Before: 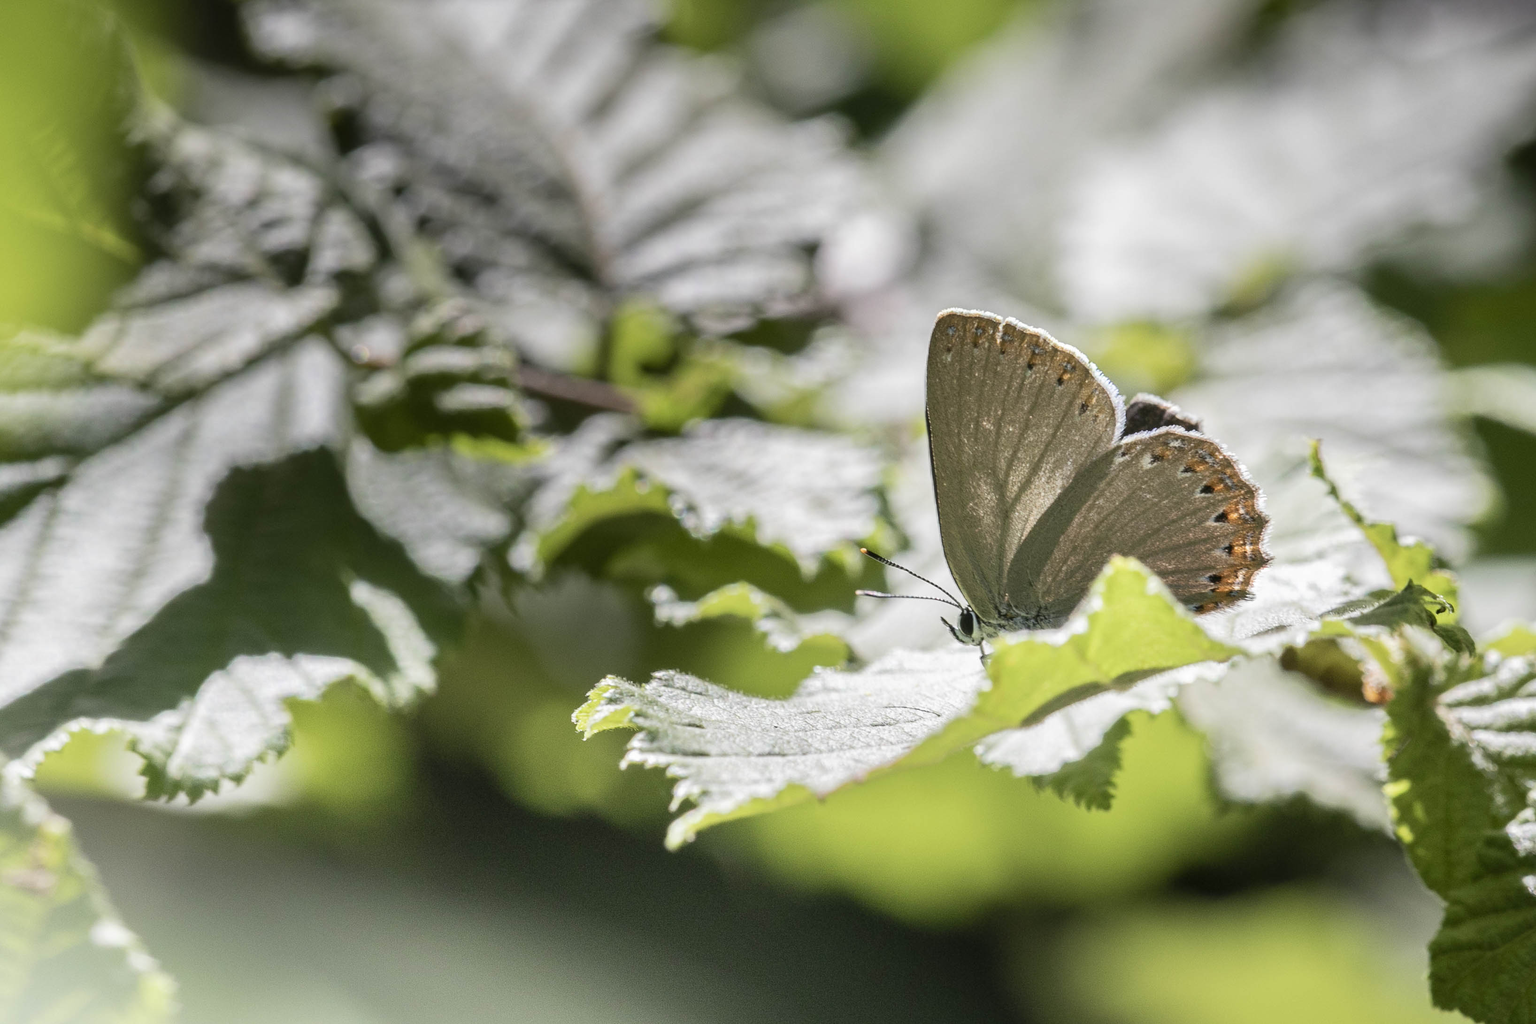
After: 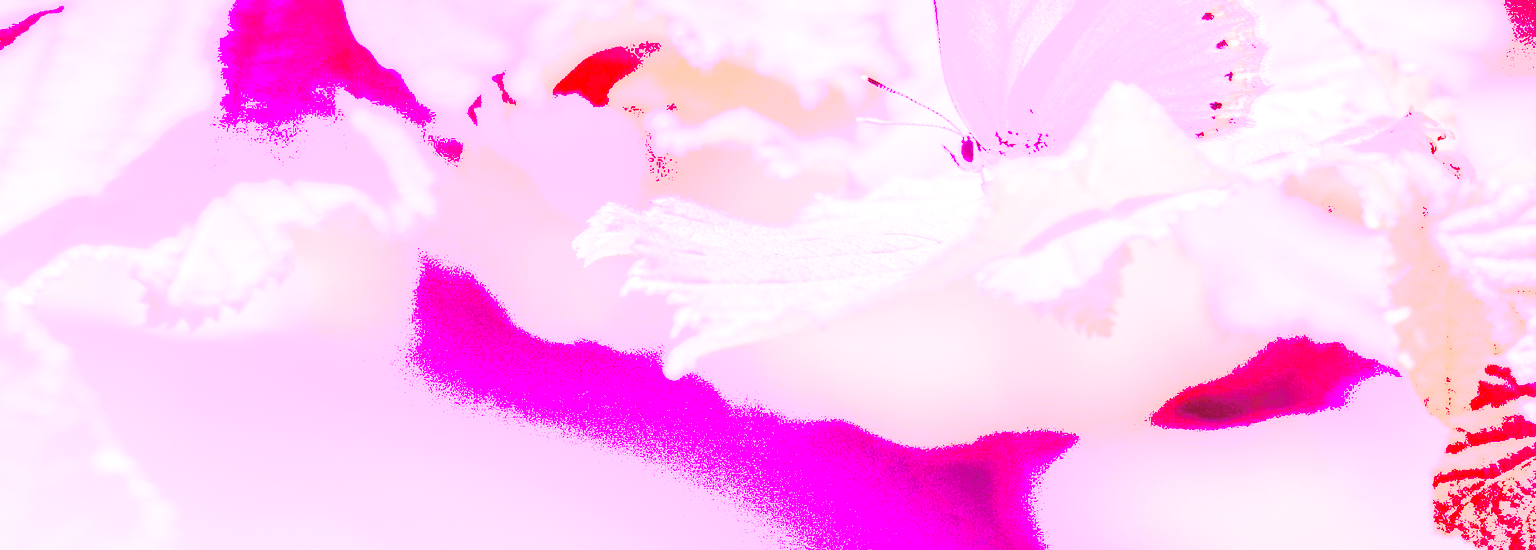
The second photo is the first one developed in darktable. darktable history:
white balance: red 8, blue 8
crop and rotate: top 46.237%
color calibration: illuminant as shot in camera, x 0.358, y 0.373, temperature 4628.91 K
shadows and highlights: on, module defaults
